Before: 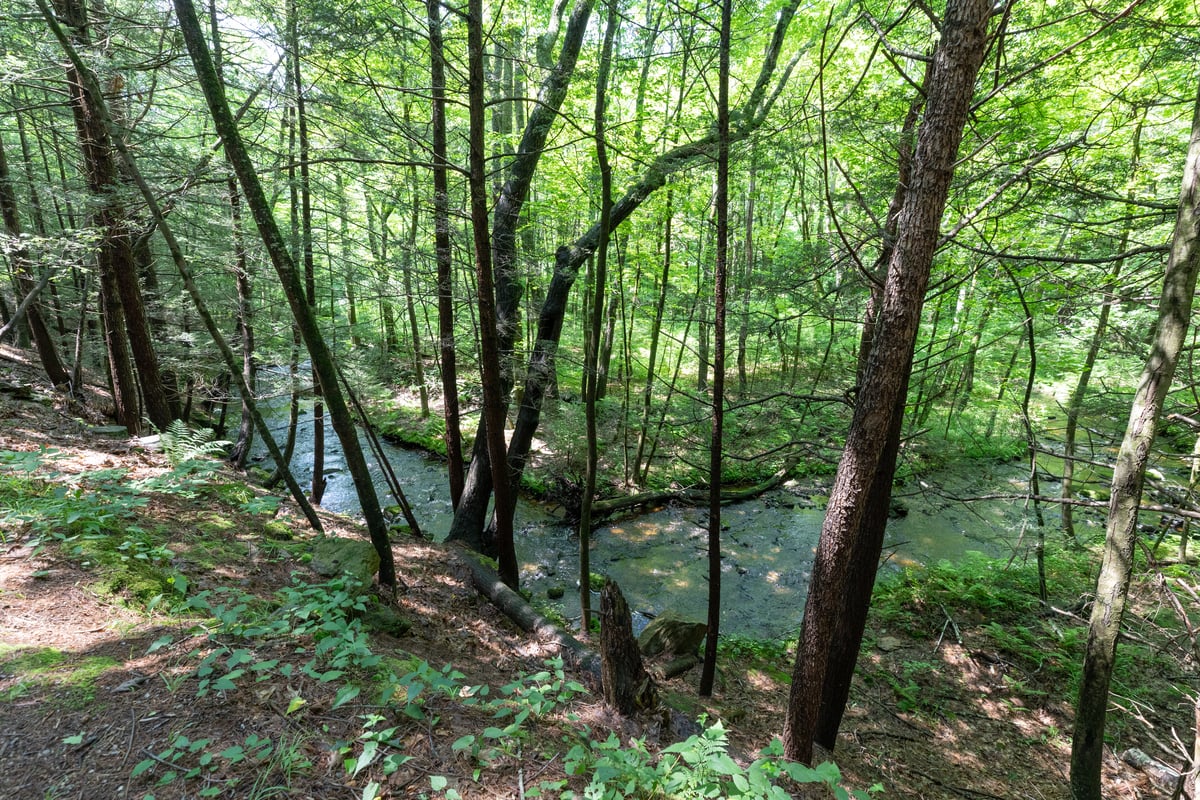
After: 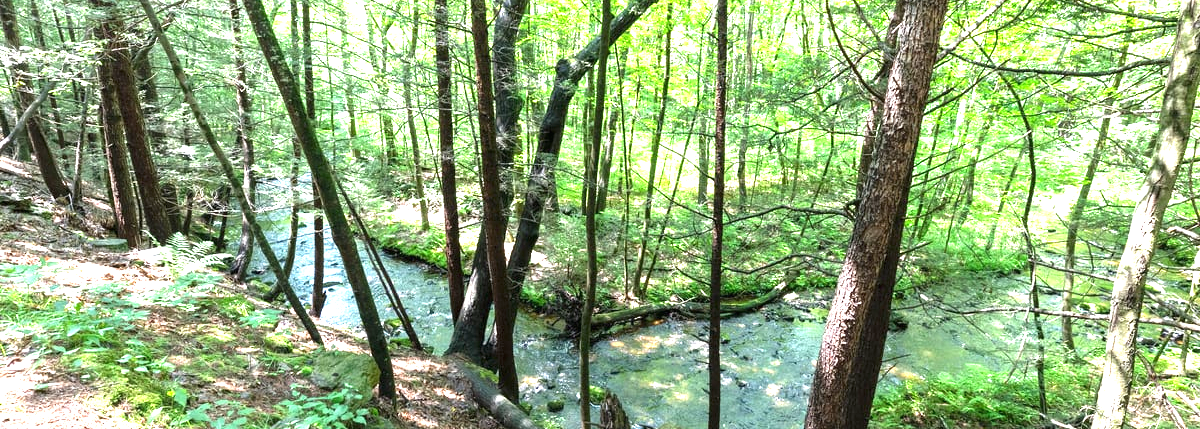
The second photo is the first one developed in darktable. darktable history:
crop and rotate: top 23.42%, bottom 22.945%
exposure: black level correction 0, exposure 1.687 EV, compensate highlight preservation false
tone equalizer: on, module defaults
